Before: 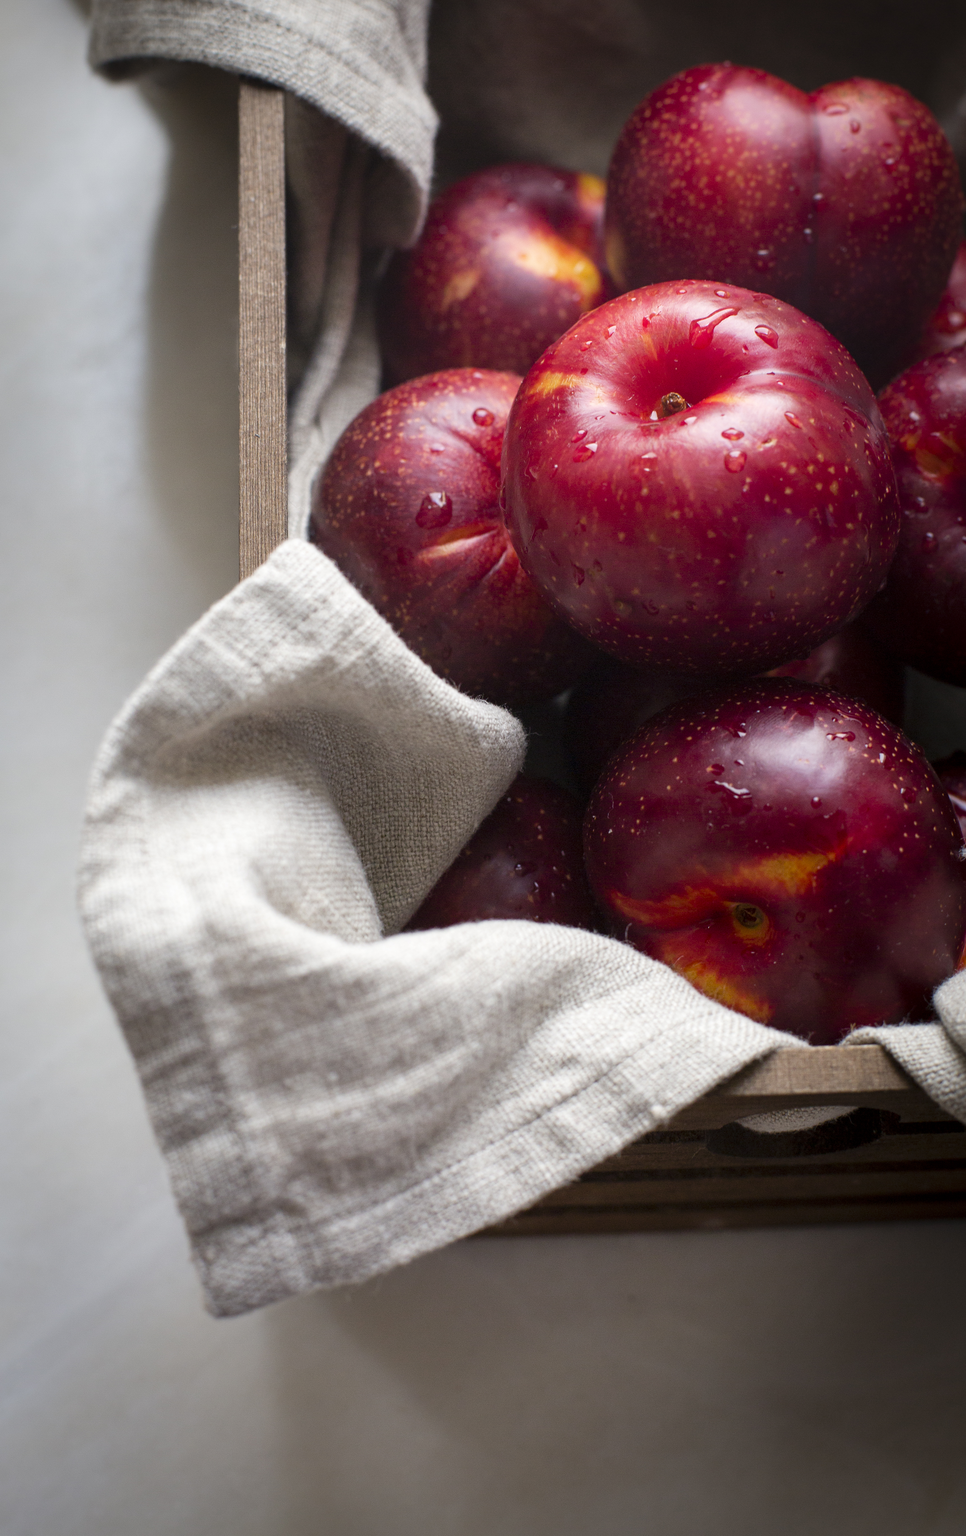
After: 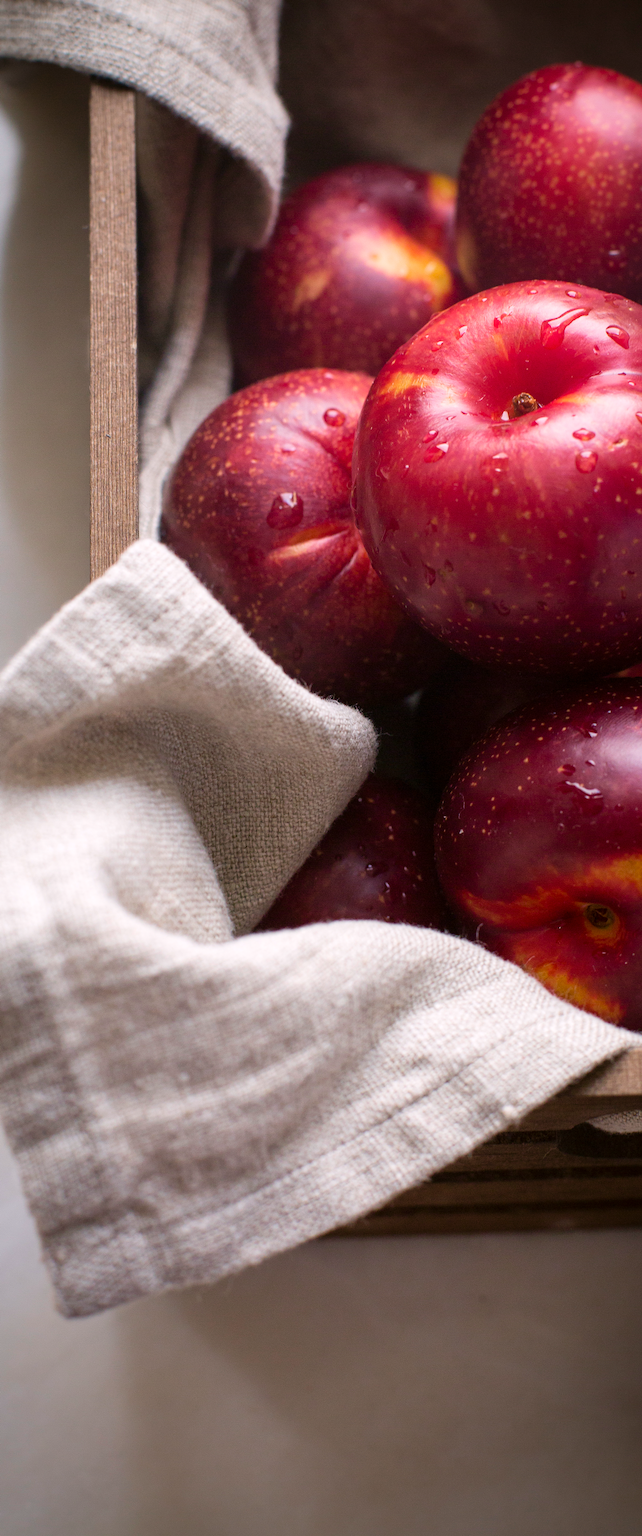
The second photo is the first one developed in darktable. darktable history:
crop and rotate: left 15.493%, right 18.01%
contrast equalizer: y [[0.5 ×6], [0.5 ×6], [0.5 ×6], [0 ×6], [0, 0, 0, 0.581, 0.011, 0]], mix -0.358
velvia: on, module defaults
color correction: highlights a* 2.98, highlights b* -1.3, shadows a* -0.082, shadows b* 1.79, saturation 0.979
